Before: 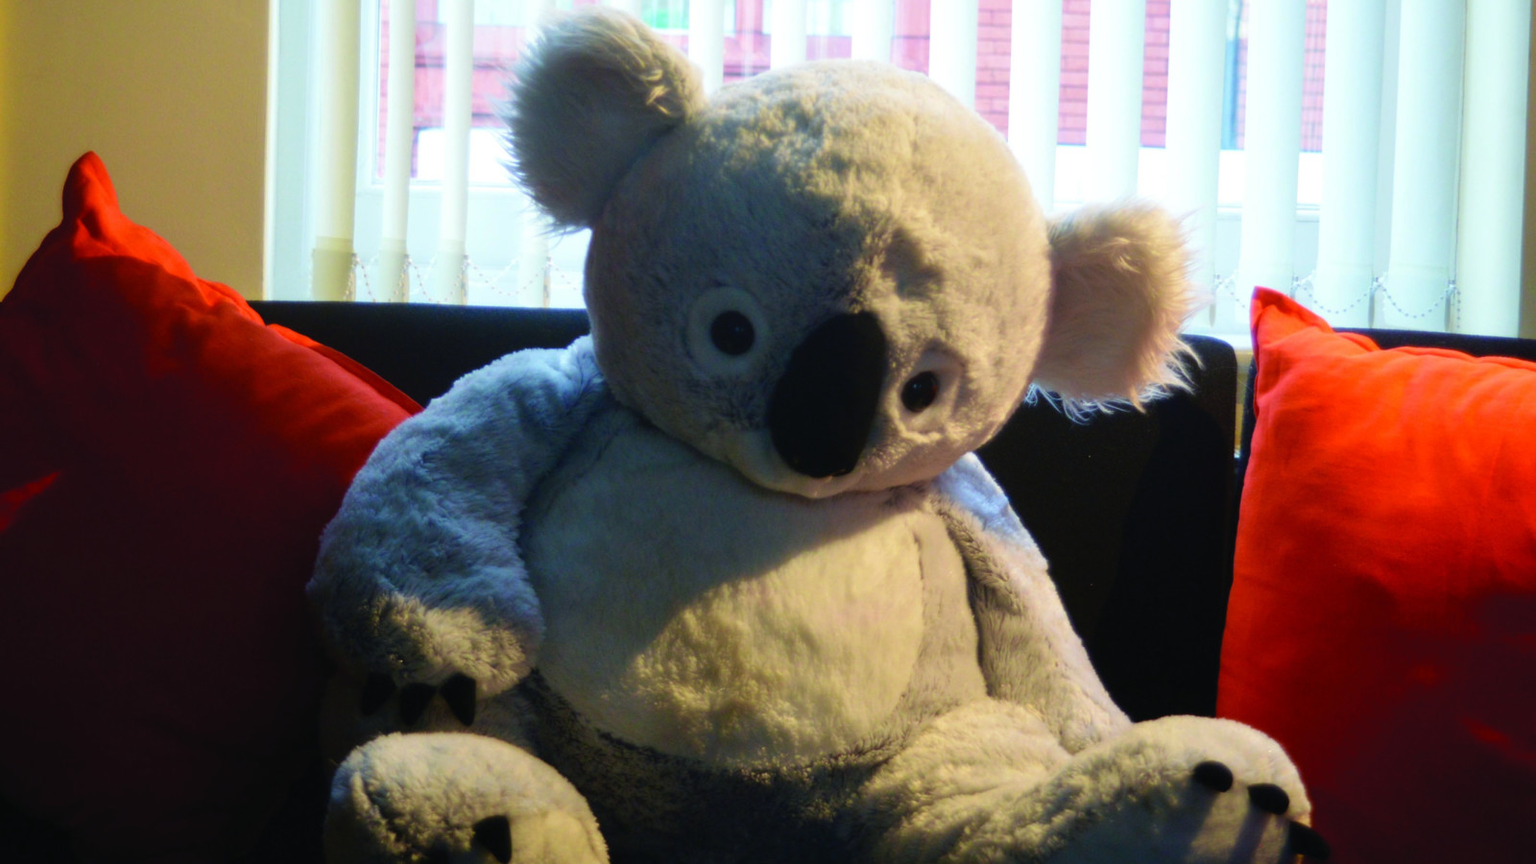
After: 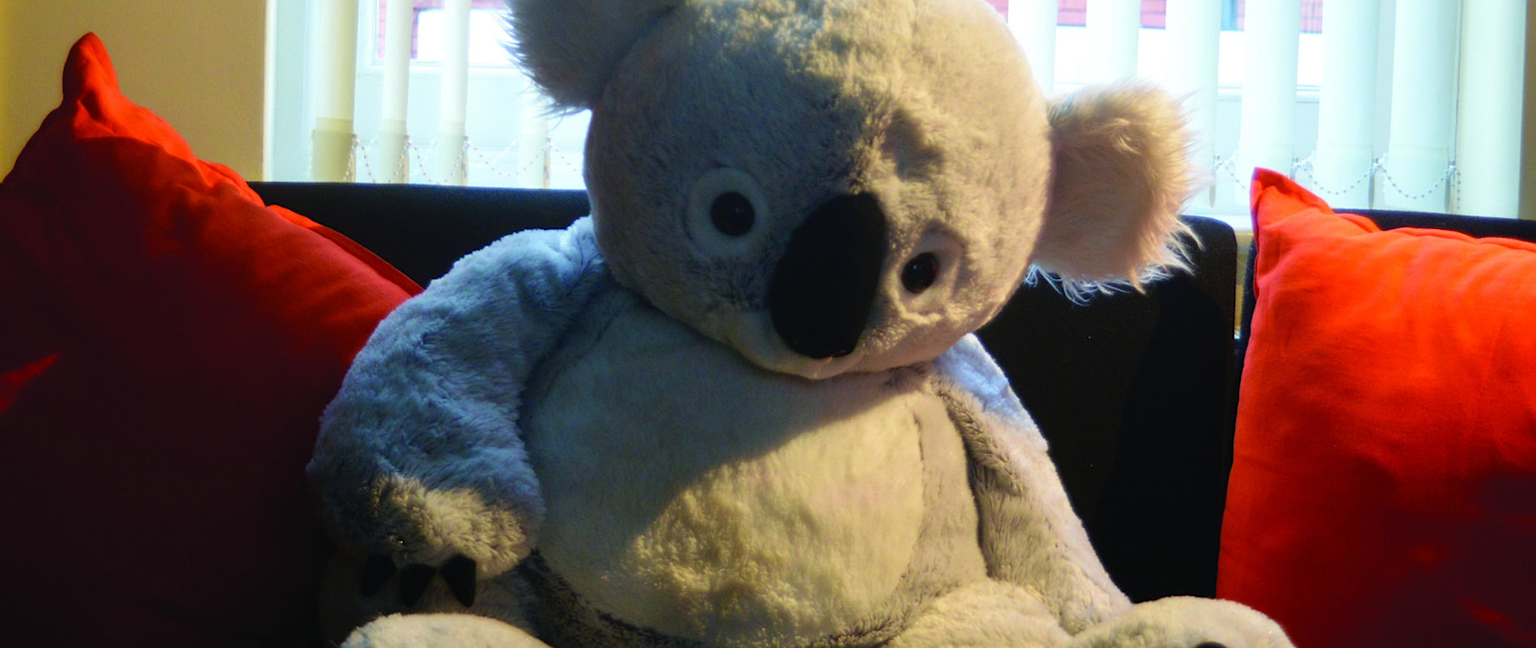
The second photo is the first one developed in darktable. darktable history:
sharpen: radius 1.272, amount 0.305, threshold 0
crop: top 13.819%, bottom 11.169%
